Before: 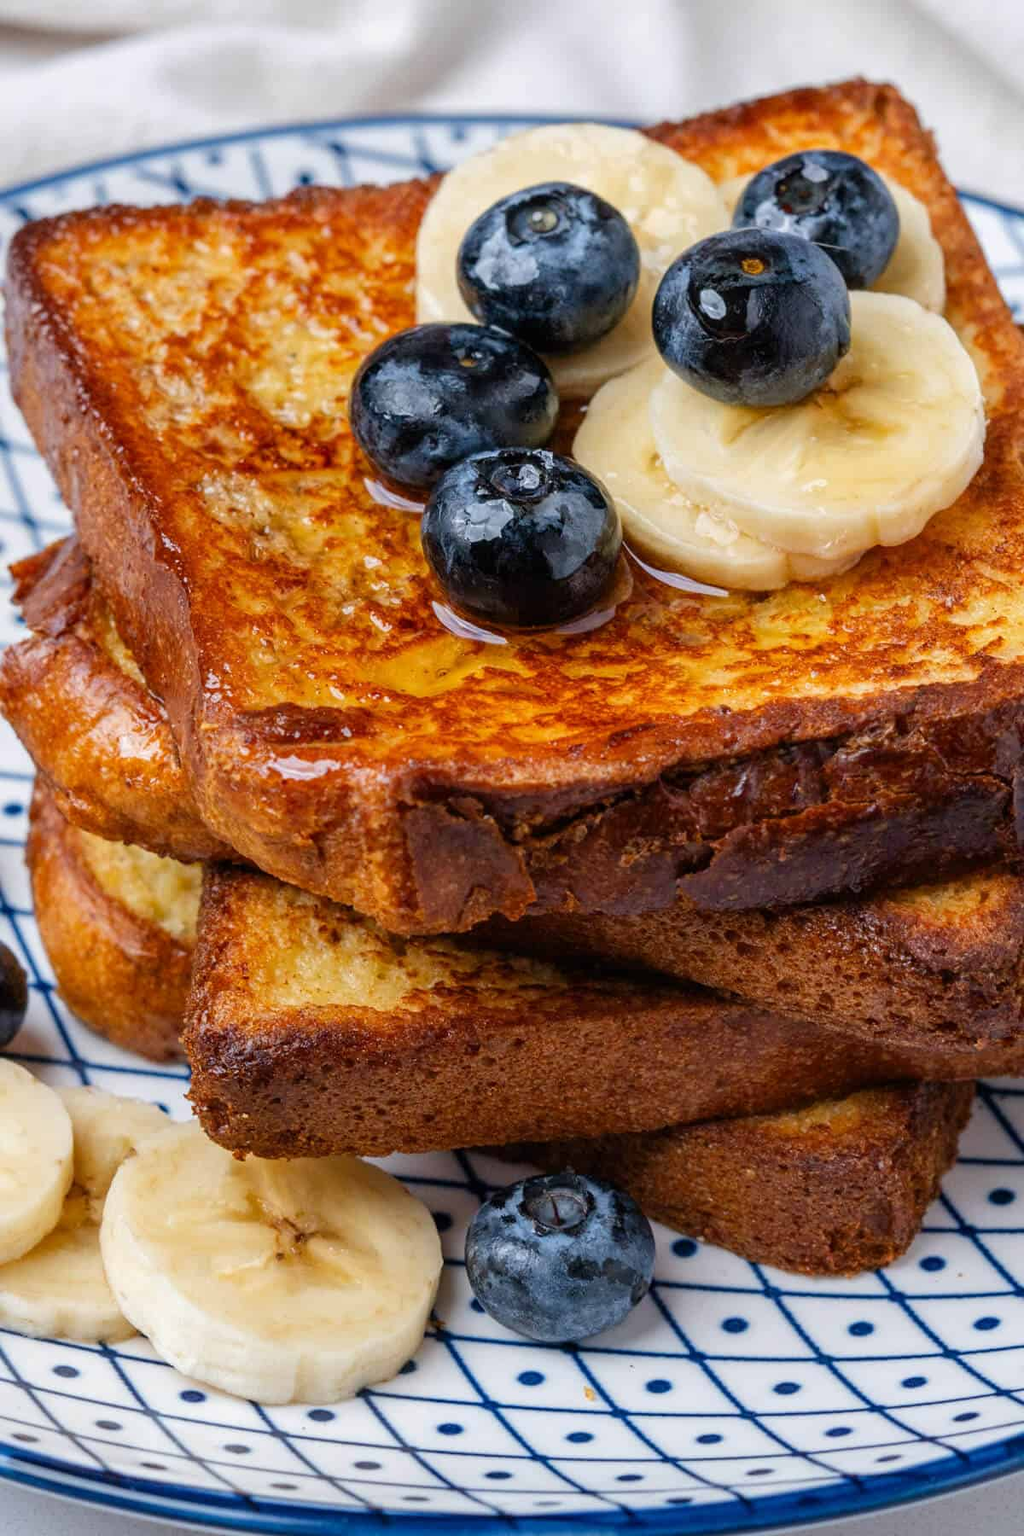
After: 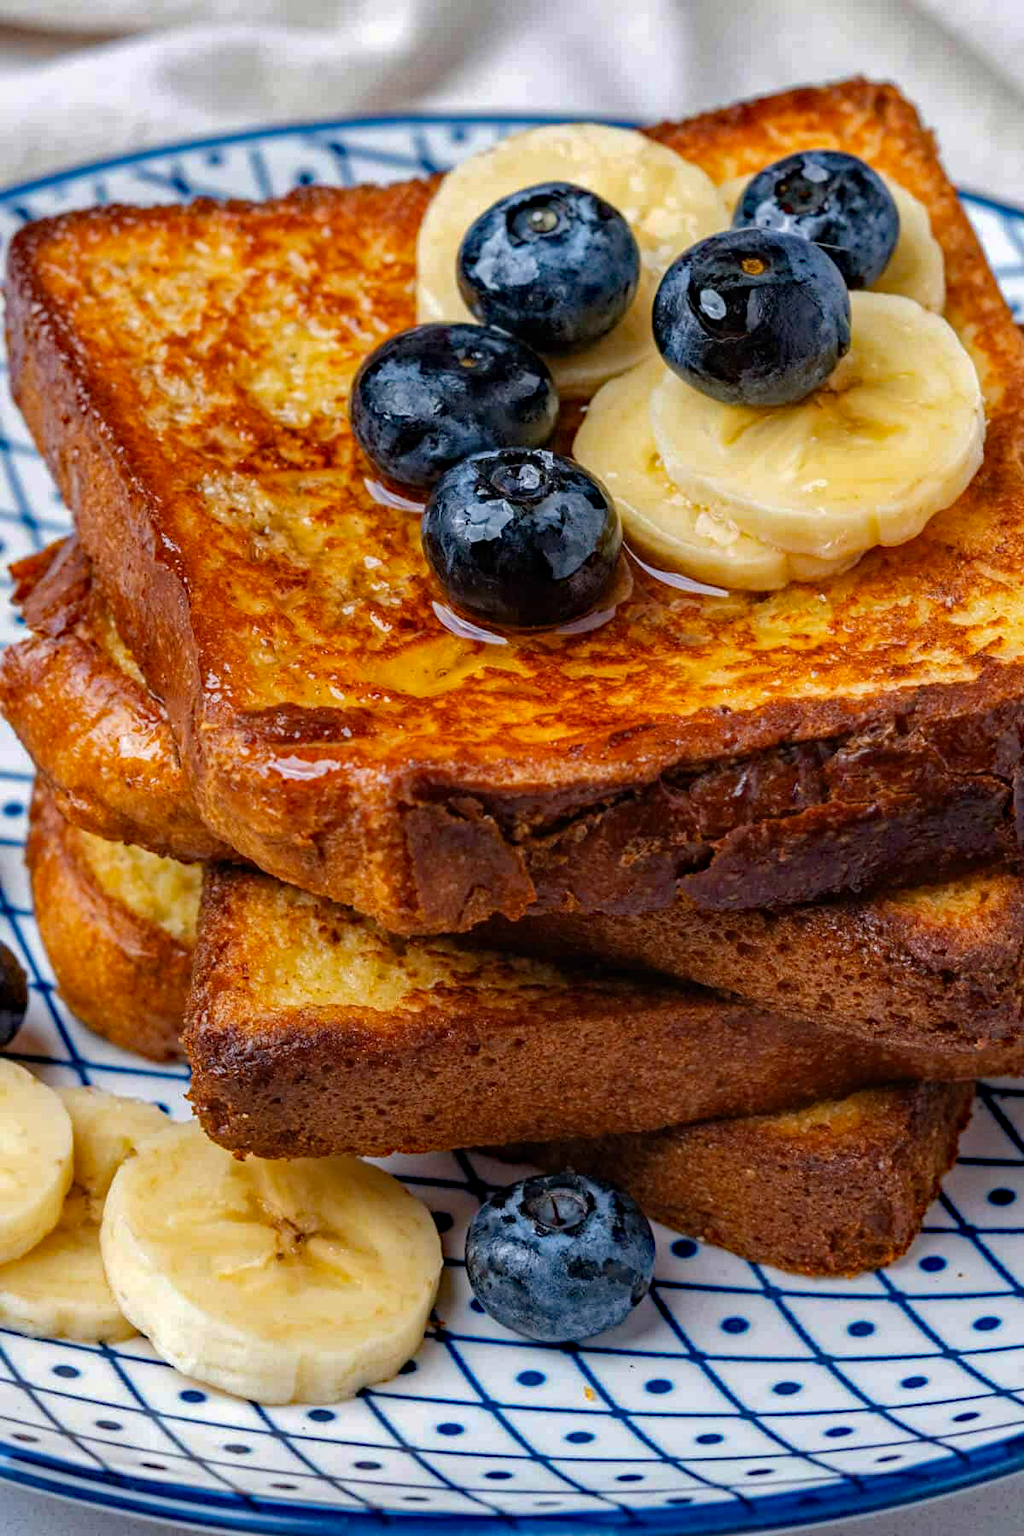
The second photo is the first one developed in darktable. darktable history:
haze removal: strength 0.522, distance 0.921, compatibility mode true, adaptive false
